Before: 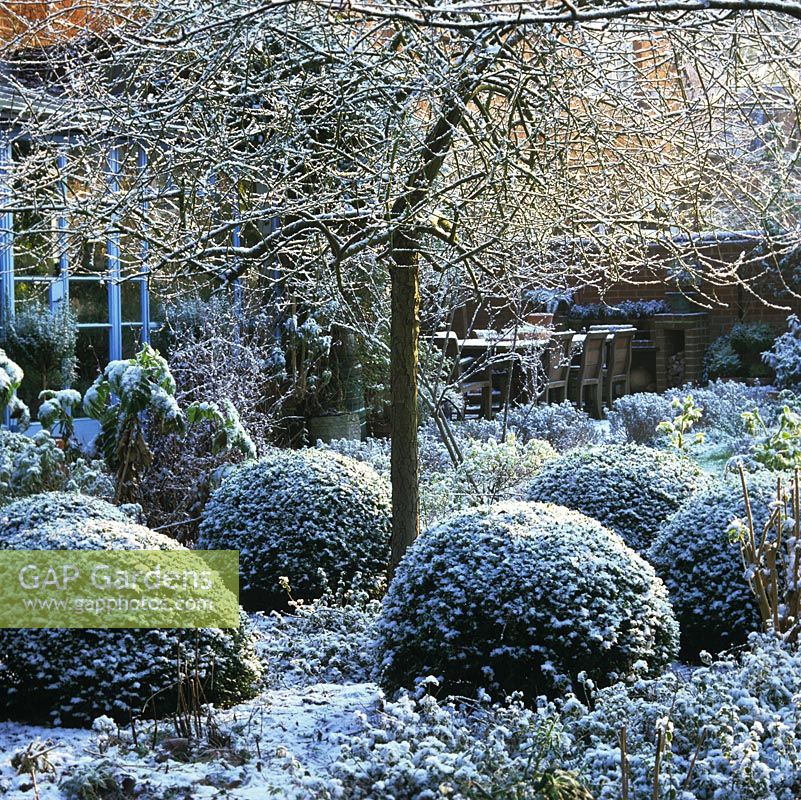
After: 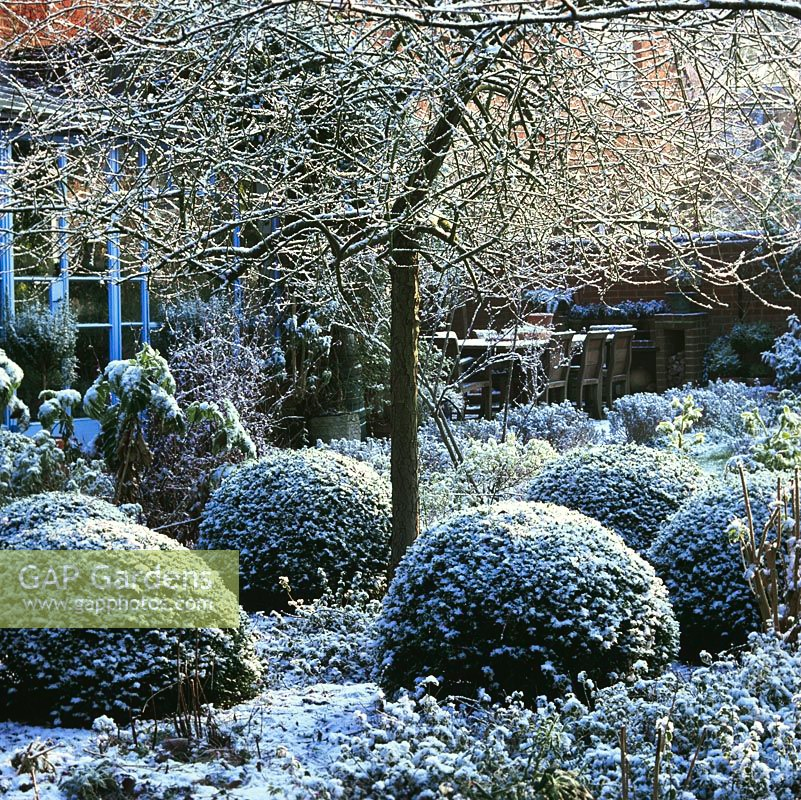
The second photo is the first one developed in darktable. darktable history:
tone curve: curves: ch0 [(0, 0.021) (0.059, 0.053) (0.212, 0.18) (0.337, 0.304) (0.495, 0.505) (0.725, 0.731) (0.89, 0.919) (1, 1)]; ch1 [(0, 0) (0.094, 0.081) (0.285, 0.299) (0.413, 0.43) (0.479, 0.475) (0.54, 0.55) (0.615, 0.65) (0.683, 0.688) (1, 1)]; ch2 [(0, 0) (0.257, 0.217) (0.434, 0.434) (0.498, 0.507) (0.599, 0.578) (1, 1)], color space Lab, independent channels, preserve colors none
